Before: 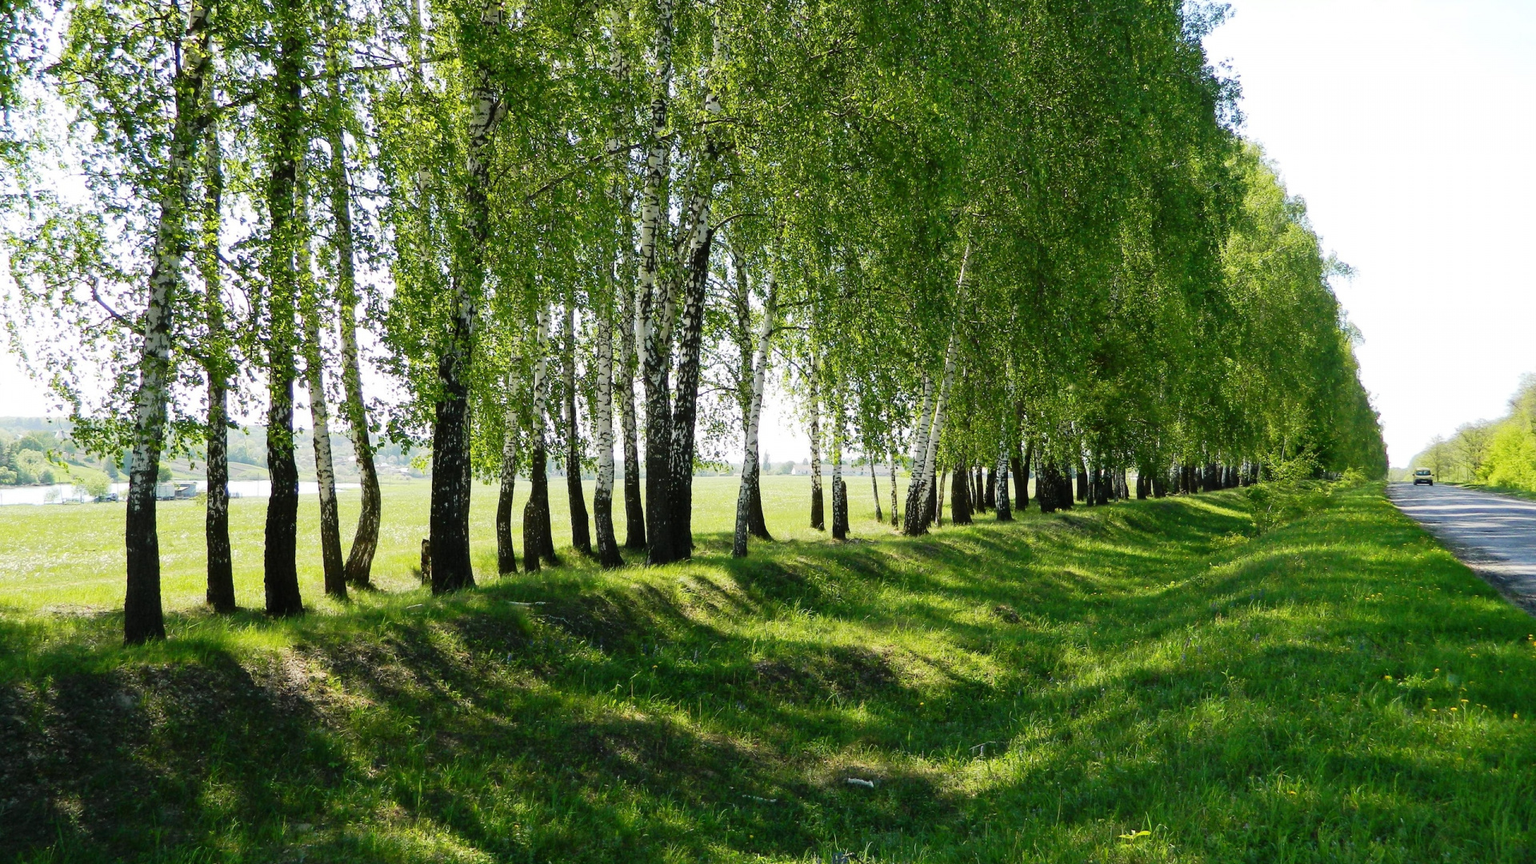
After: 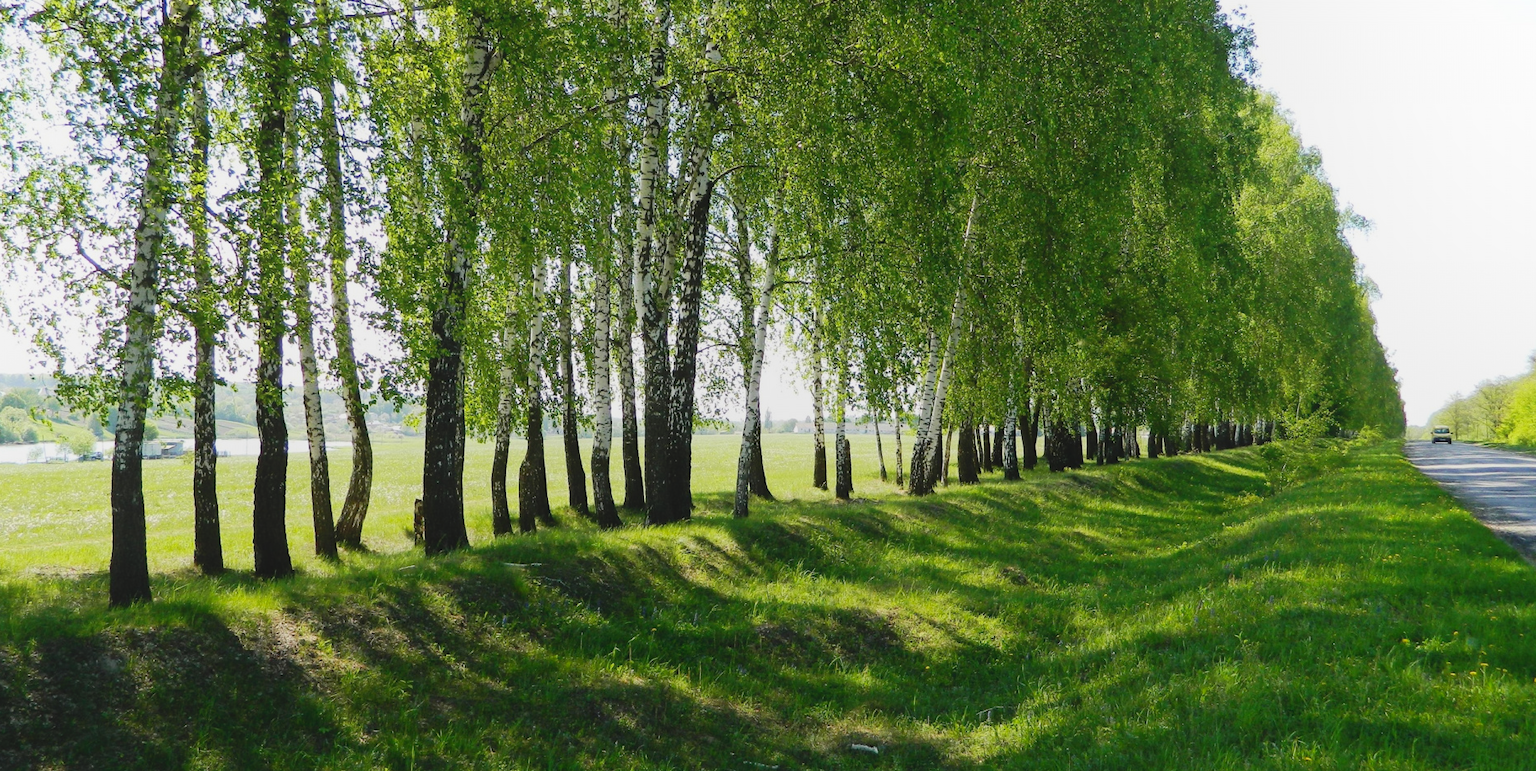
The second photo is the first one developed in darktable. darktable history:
crop: left 1.15%, top 6.193%, right 1.309%, bottom 6.73%
local contrast: highlights 70%, shadows 67%, detail 82%, midtone range 0.322
tone equalizer: on, module defaults
